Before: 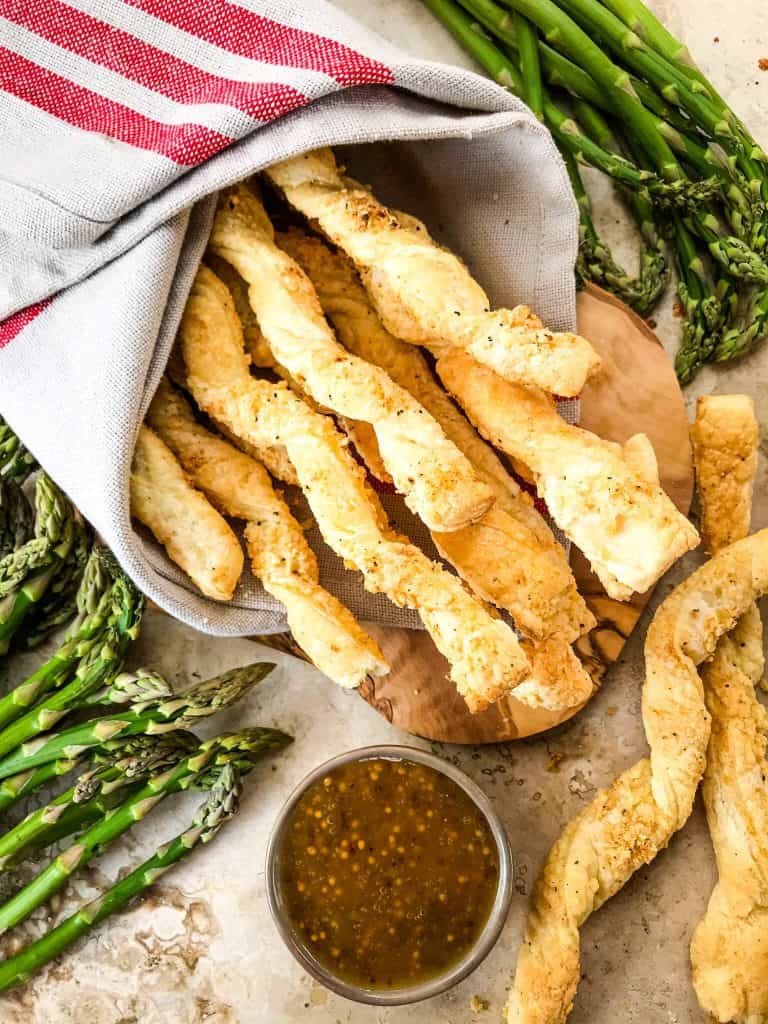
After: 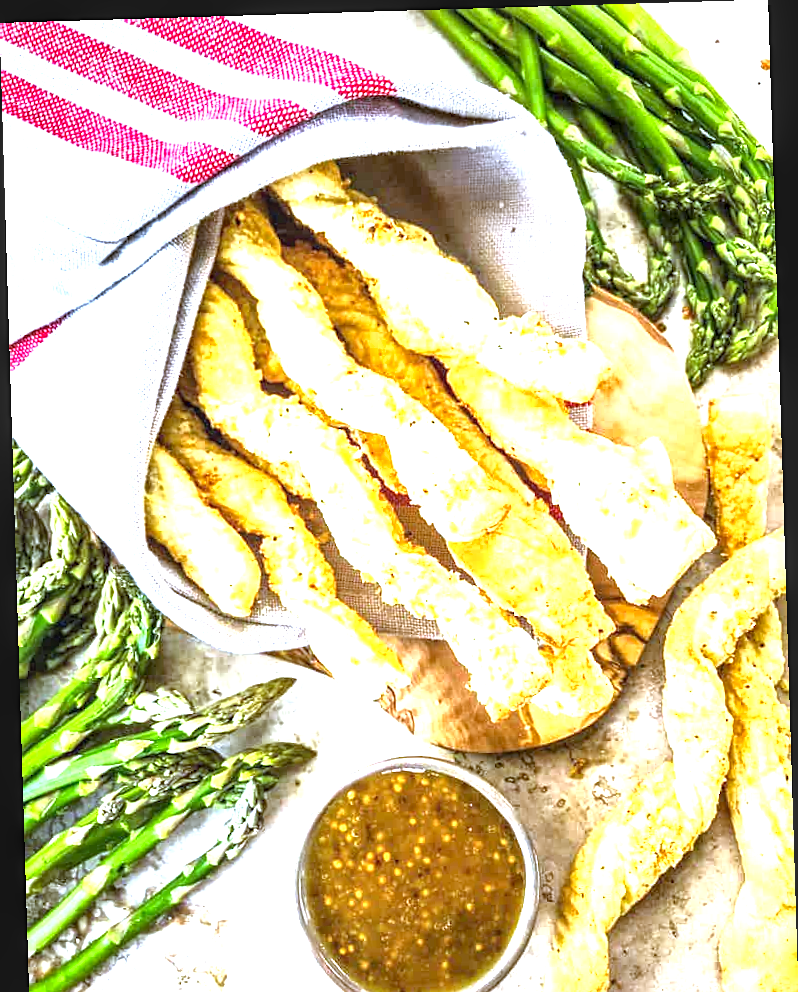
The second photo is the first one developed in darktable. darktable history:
local contrast: on, module defaults
shadows and highlights: shadows 25, highlights -25
crop and rotate: top 0%, bottom 5.097%
rotate and perspective: rotation -1.75°, automatic cropping off
exposure: exposure 2 EV, compensate highlight preservation false
sharpen: amount 0.2
white balance: red 0.871, blue 1.249
